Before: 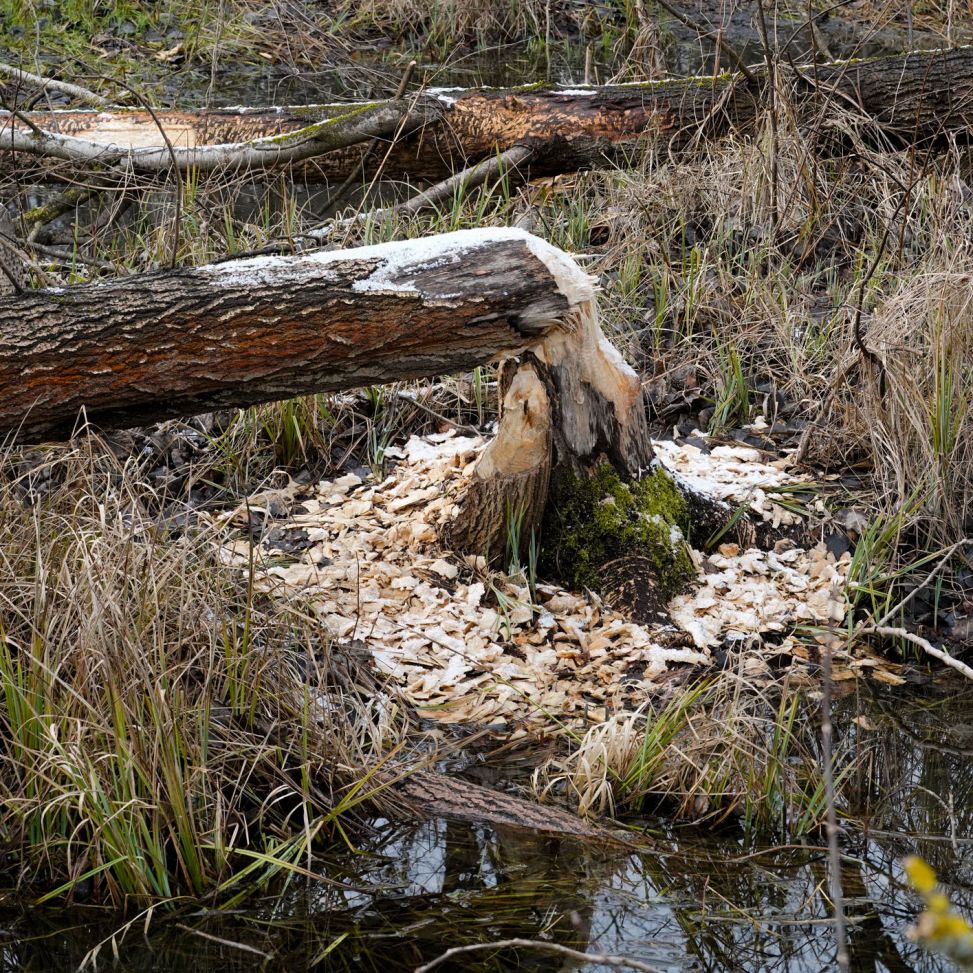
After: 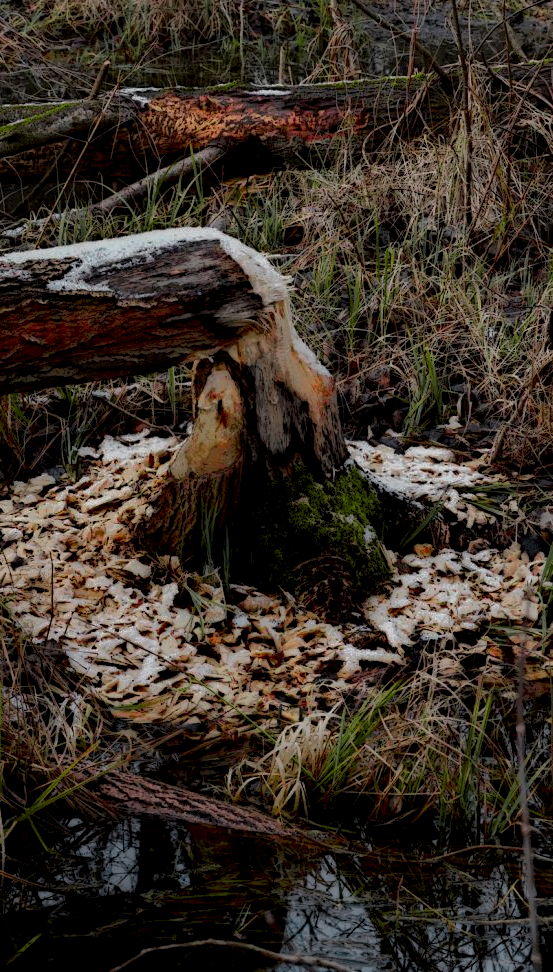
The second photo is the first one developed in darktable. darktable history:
color zones: curves: ch0 [(0, 0.533) (0.126, 0.533) (0.234, 0.533) (0.368, 0.357) (0.5, 0.5) (0.625, 0.5) (0.74, 0.637) (0.875, 0.5)]; ch1 [(0.004, 0.708) (0.129, 0.662) (0.25, 0.5) (0.375, 0.331) (0.496, 0.396) (0.625, 0.649) (0.739, 0.26) (0.875, 0.5) (1, 0.478)]; ch2 [(0, 0.409) (0.132, 0.403) (0.236, 0.558) (0.379, 0.448) (0.5, 0.5) (0.625, 0.5) (0.691, 0.39) (0.875, 0.5)]
exposure: exposure 0.08 EV, compensate highlight preservation false
local contrast: highlights 3%, shadows 197%, detail 164%, midtone range 0.004
crop: left 31.461%, top 0.01%, right 11.632%
